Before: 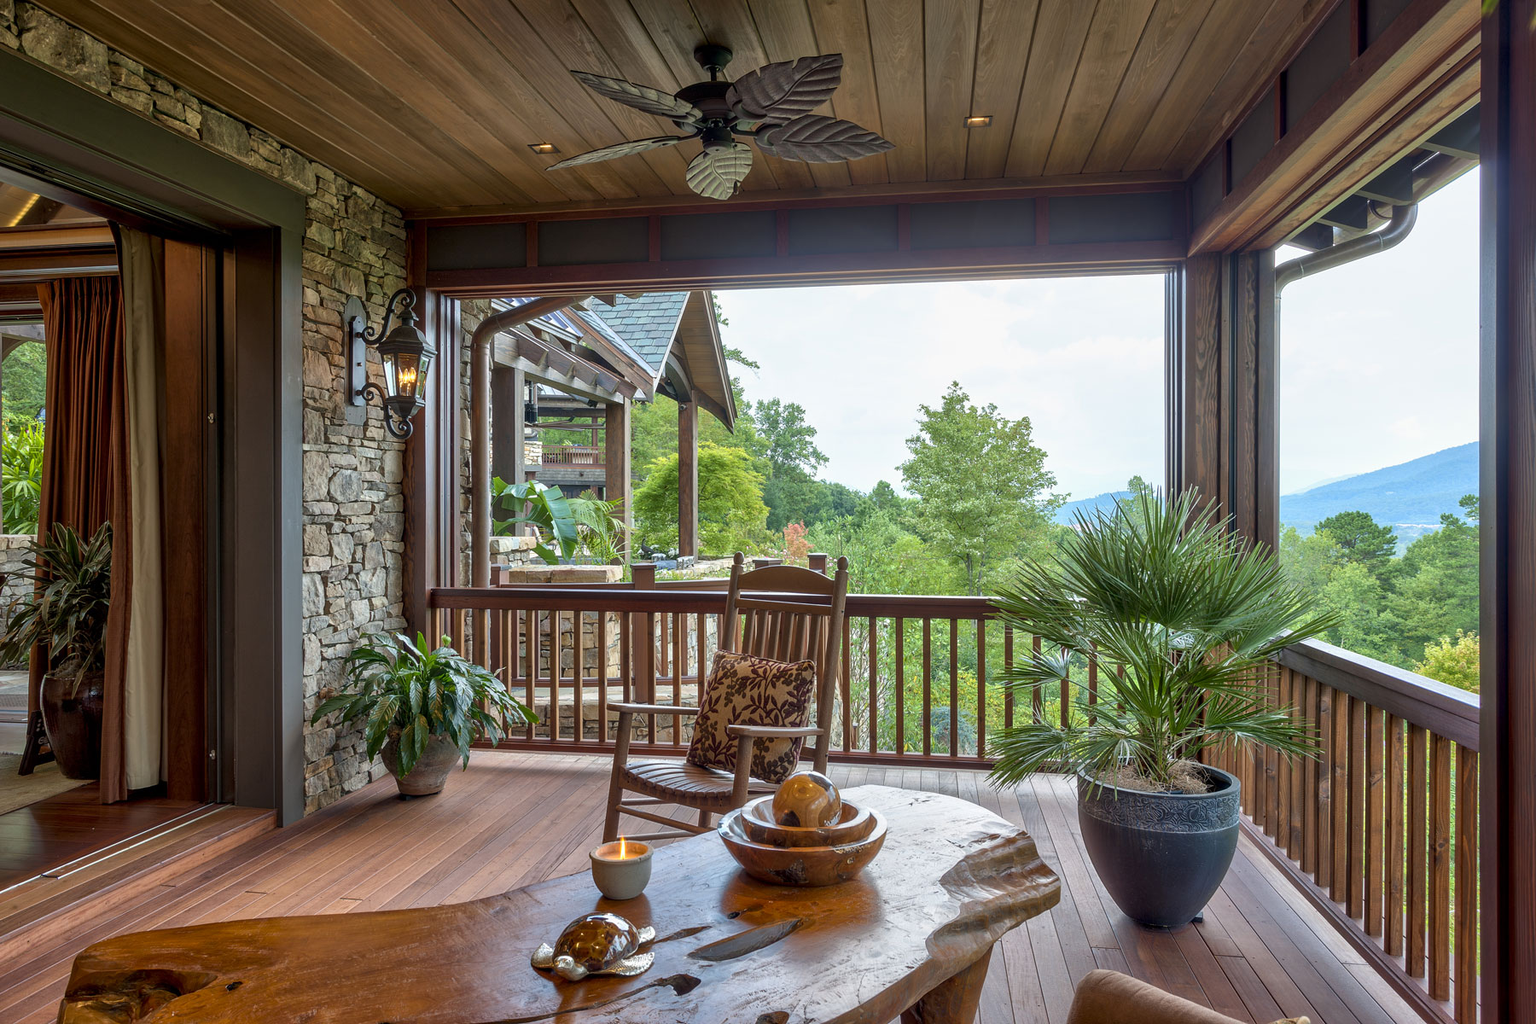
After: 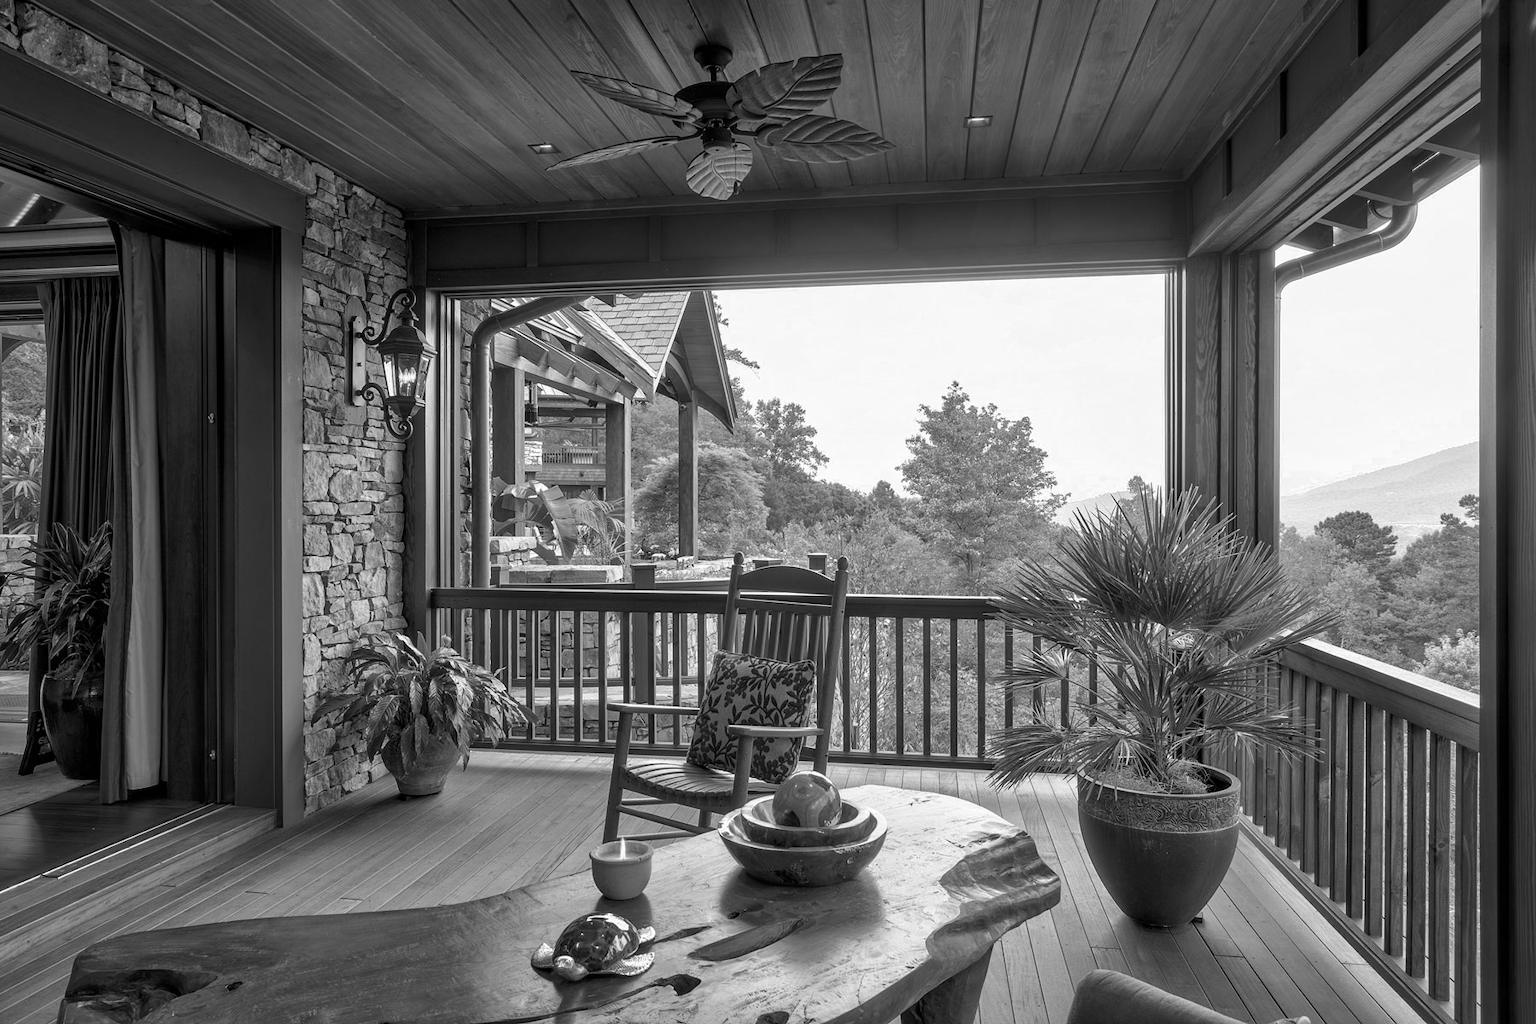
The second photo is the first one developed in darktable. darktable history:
monochrome: a -3.63, b -0.465
color zones: curves: ch0 [(0, 0.5) (0.125, 0.4) (0.25, 0.5) (0.375, 0.4) (0.5, 0.4) (0.625, 0.6) (0.75, 0.6) (0.875, 0.5)]; ch1 [(0, 0.35) (0.125, 0.45) (0.25, 0.35) (0.375, 0.35) (0.5, 0.35) (0.625, 0.35) (0.75, 0.45) (0.875, 0.35)]; ch2 [(0, 0.6) (0.125, 0.5) (0.25, 0.5) (0.375, 0.6) (0.5, 0.6) (0.625, 0.5) (0.75, 0.5) (0.875, 0.5)]
